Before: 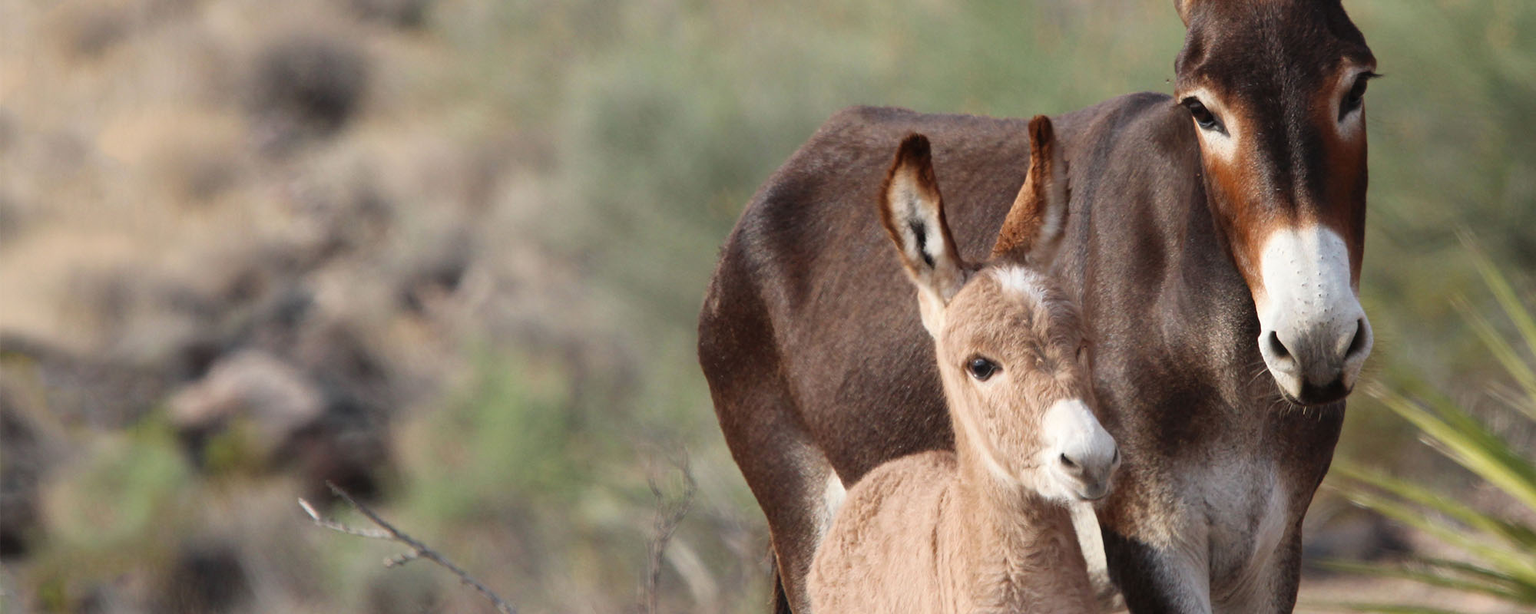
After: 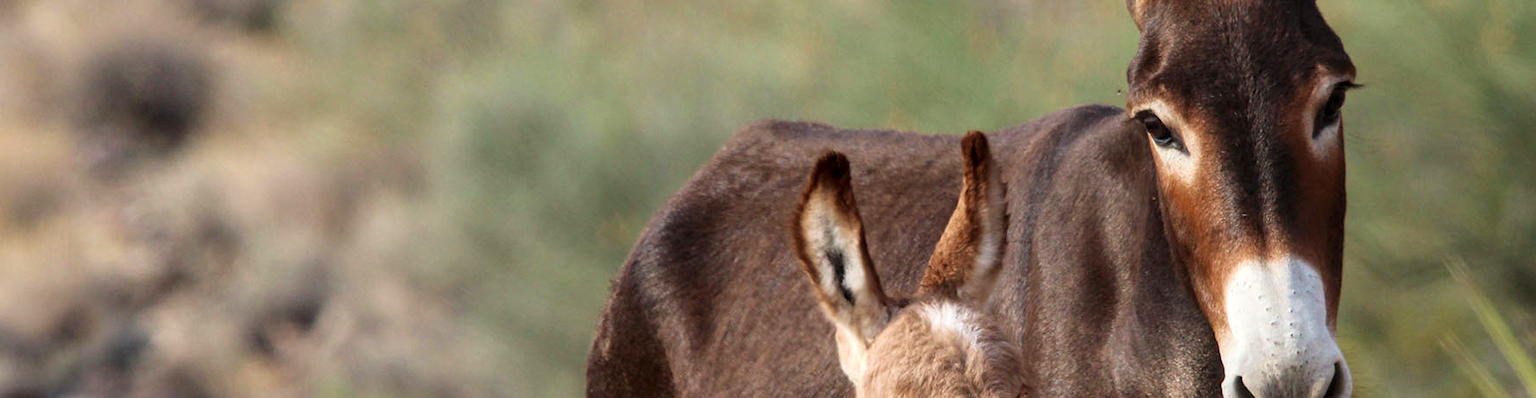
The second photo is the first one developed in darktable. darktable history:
velvia: on, module defaults
crop and rotate: left 11.812%, bottom 42.776%
local contrast: detail 130%
